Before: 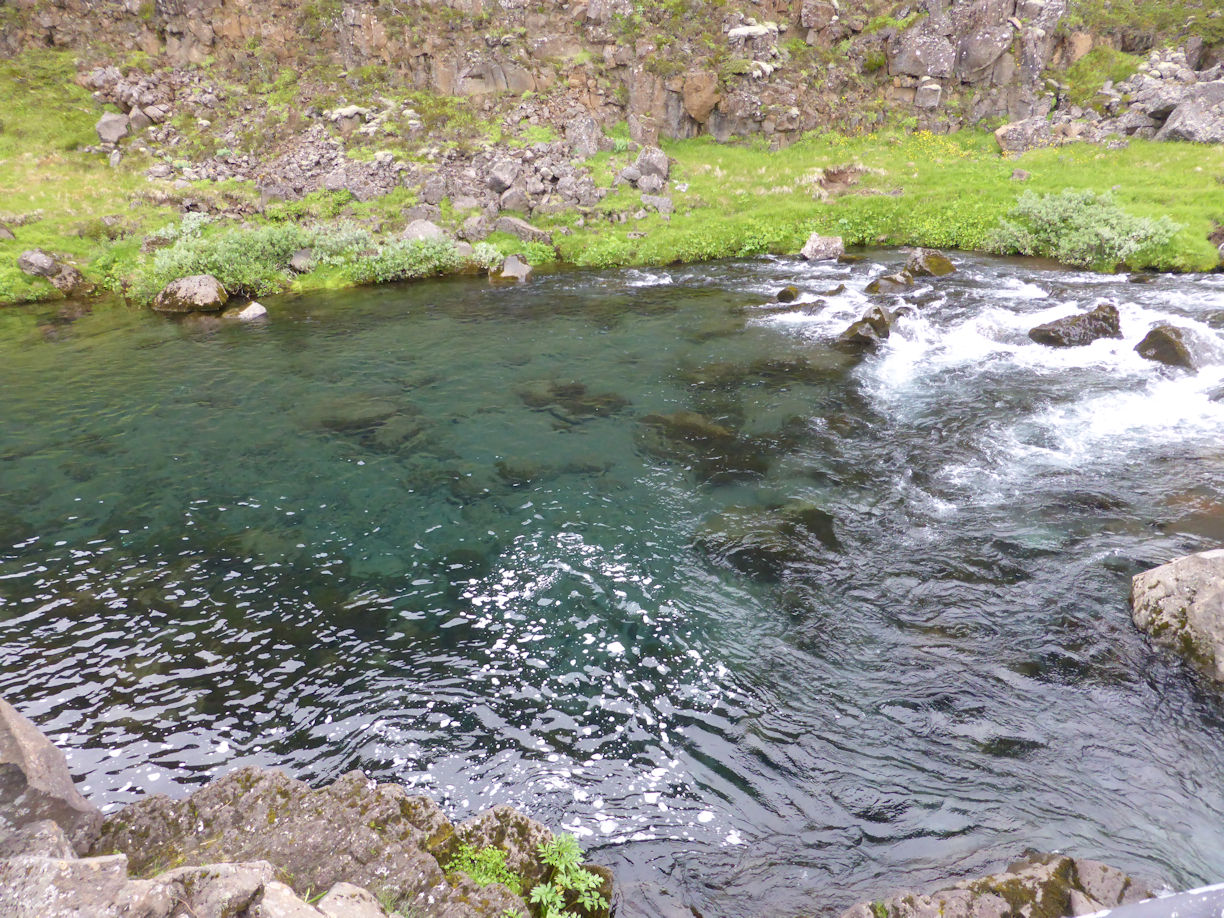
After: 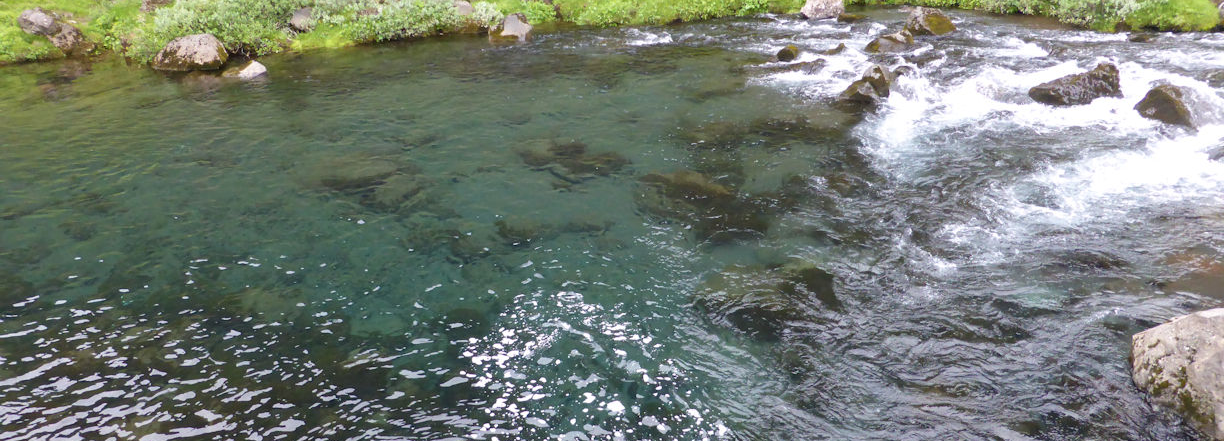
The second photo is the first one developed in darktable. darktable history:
crop and rotate: top 26.308%, bottom 25.572%
